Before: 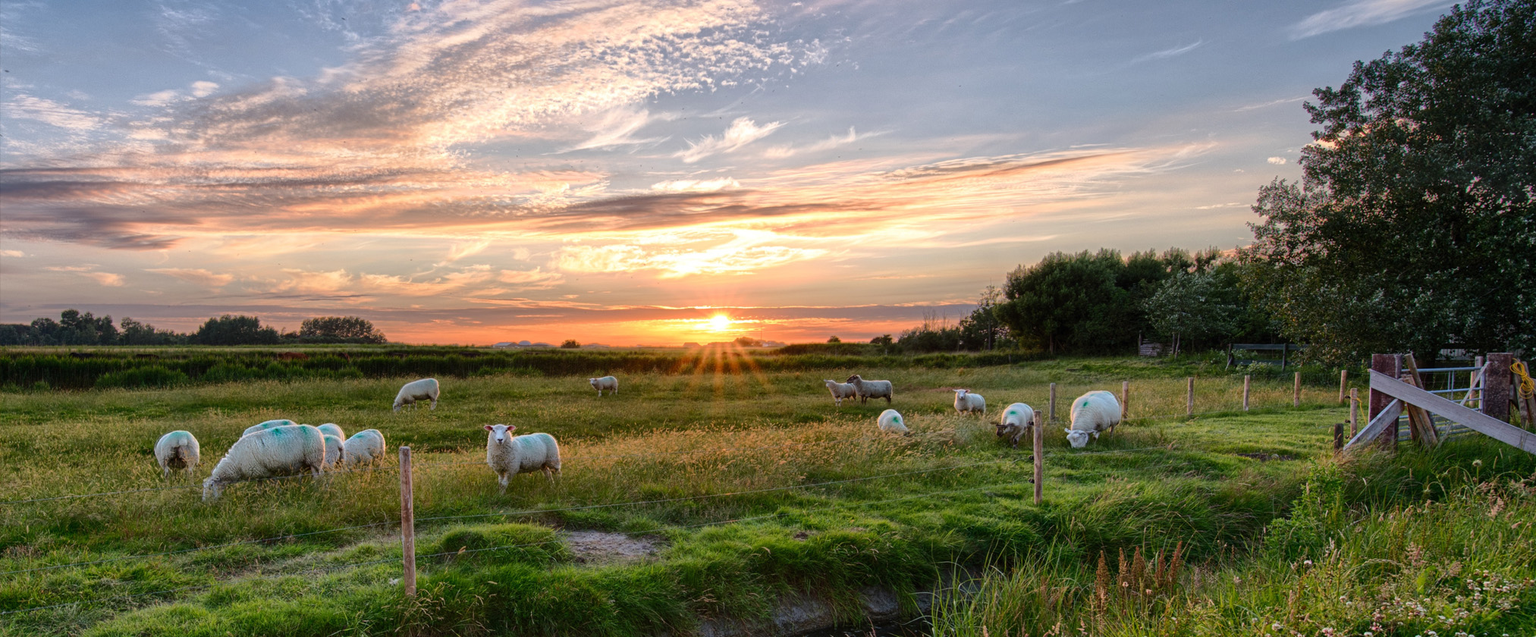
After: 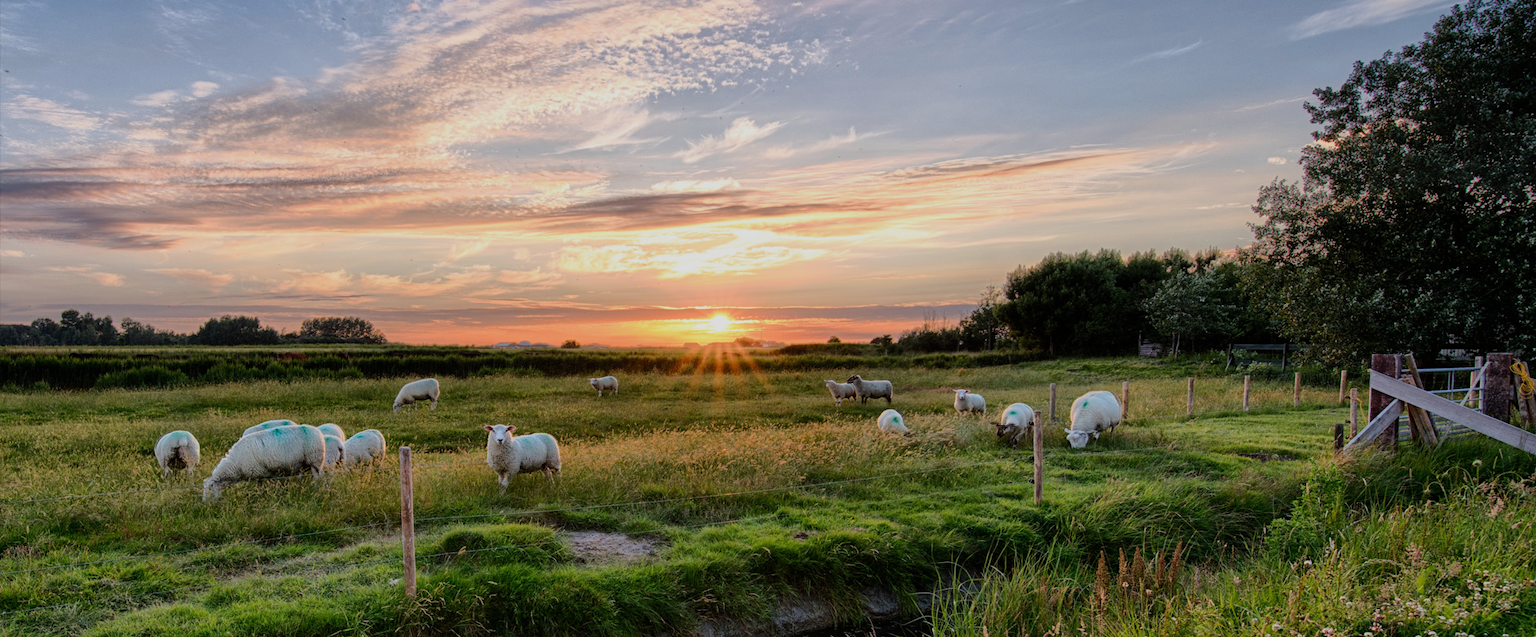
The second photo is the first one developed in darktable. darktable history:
filmic rgb: black relative exposure -8.03 EV, white relative exposure 3.9 EV, hardness 4.25
